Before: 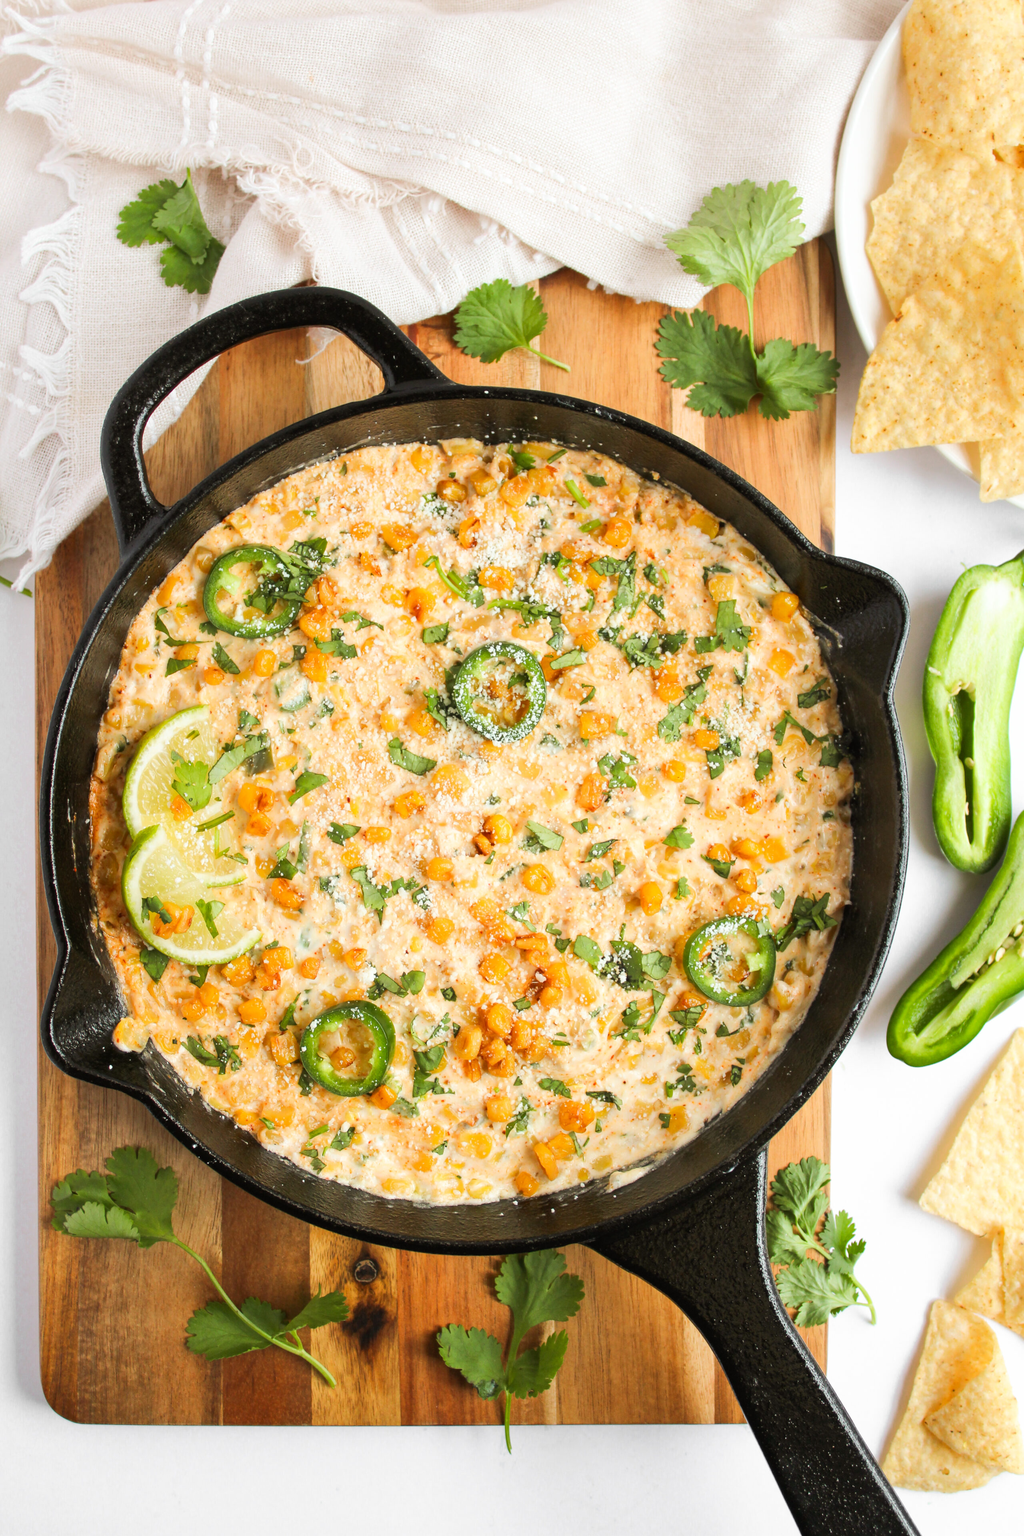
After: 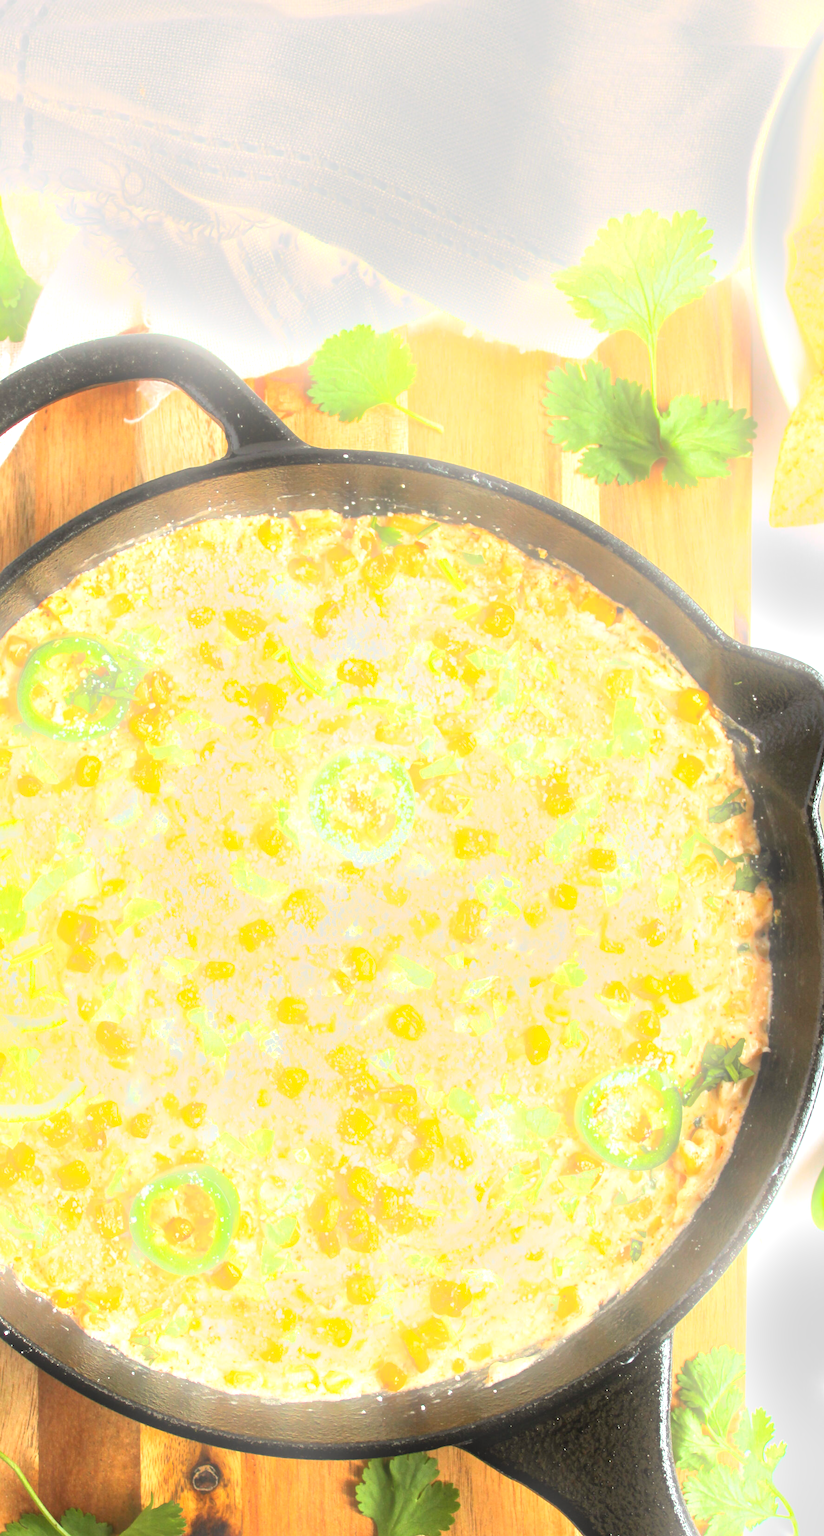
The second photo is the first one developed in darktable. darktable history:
crop: left 18.479%, right 12.2%, bottom 13.971%
exposure: black level correction 0, exposure 0.95 EV, compensate exposure bias true, compensate highlight preservation false
bloom: on, module defaults
